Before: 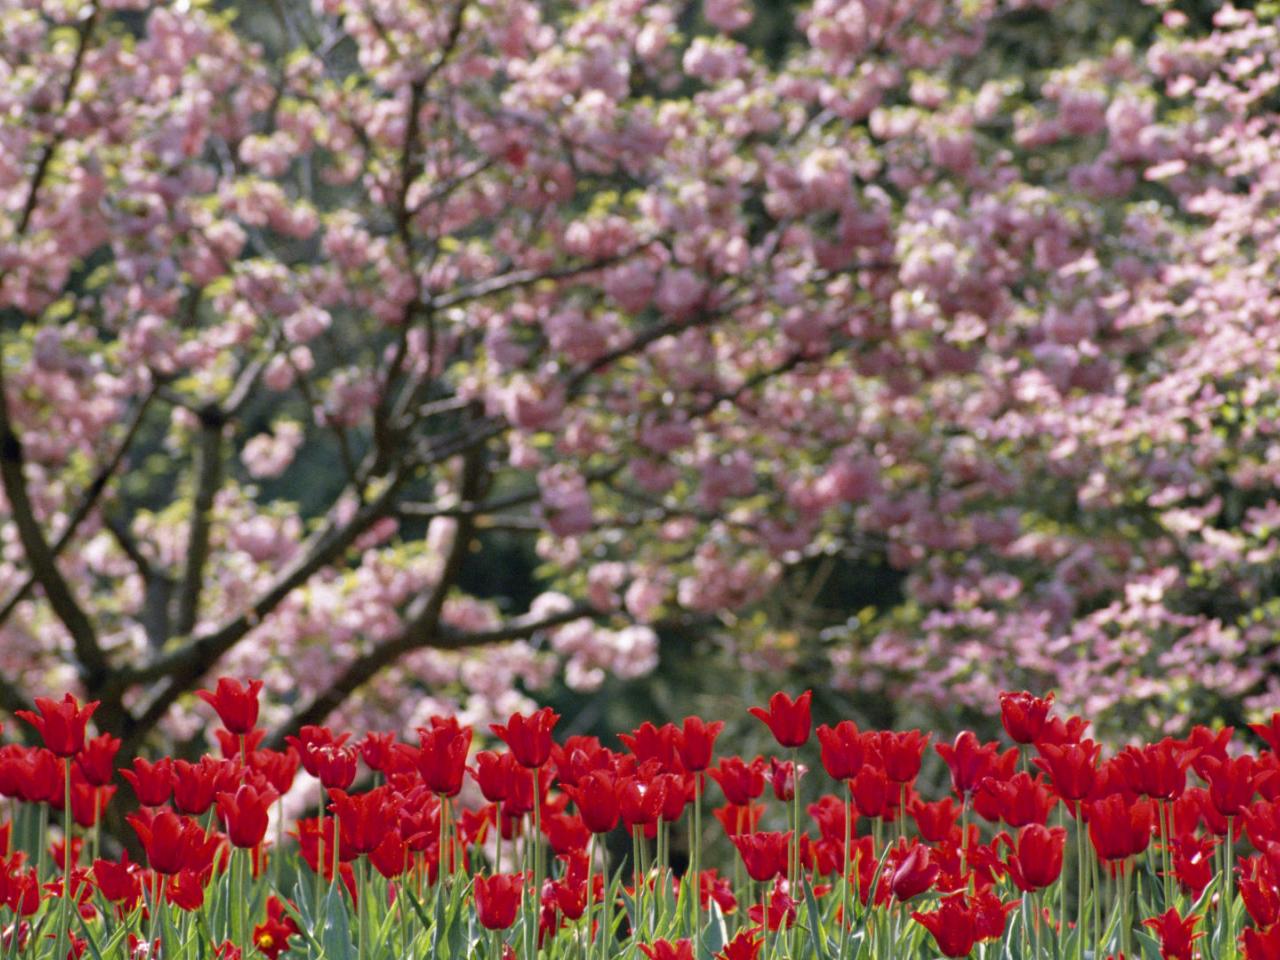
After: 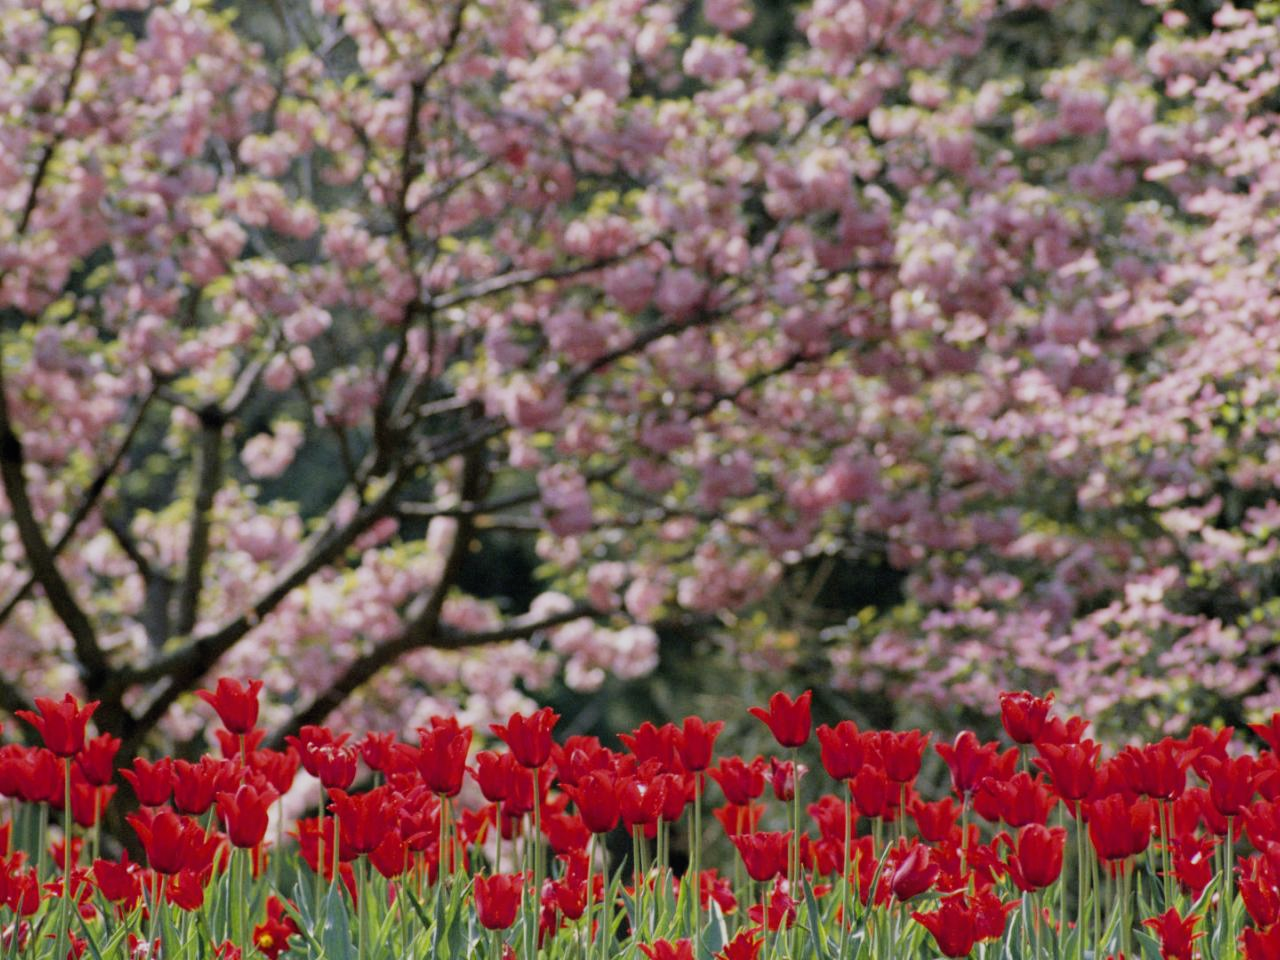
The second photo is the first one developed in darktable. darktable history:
contrast equalizer: y [[0.5, 0.5, 0.472, 0.5, 0.5, 0.5], [0.5 ×6], [0.5 ×6], [0 ×6], [0 ×6]]
filmic rgb: black relative exposure -8.04 EV, white relative exposure 4.04 EV, hardness 4.19
